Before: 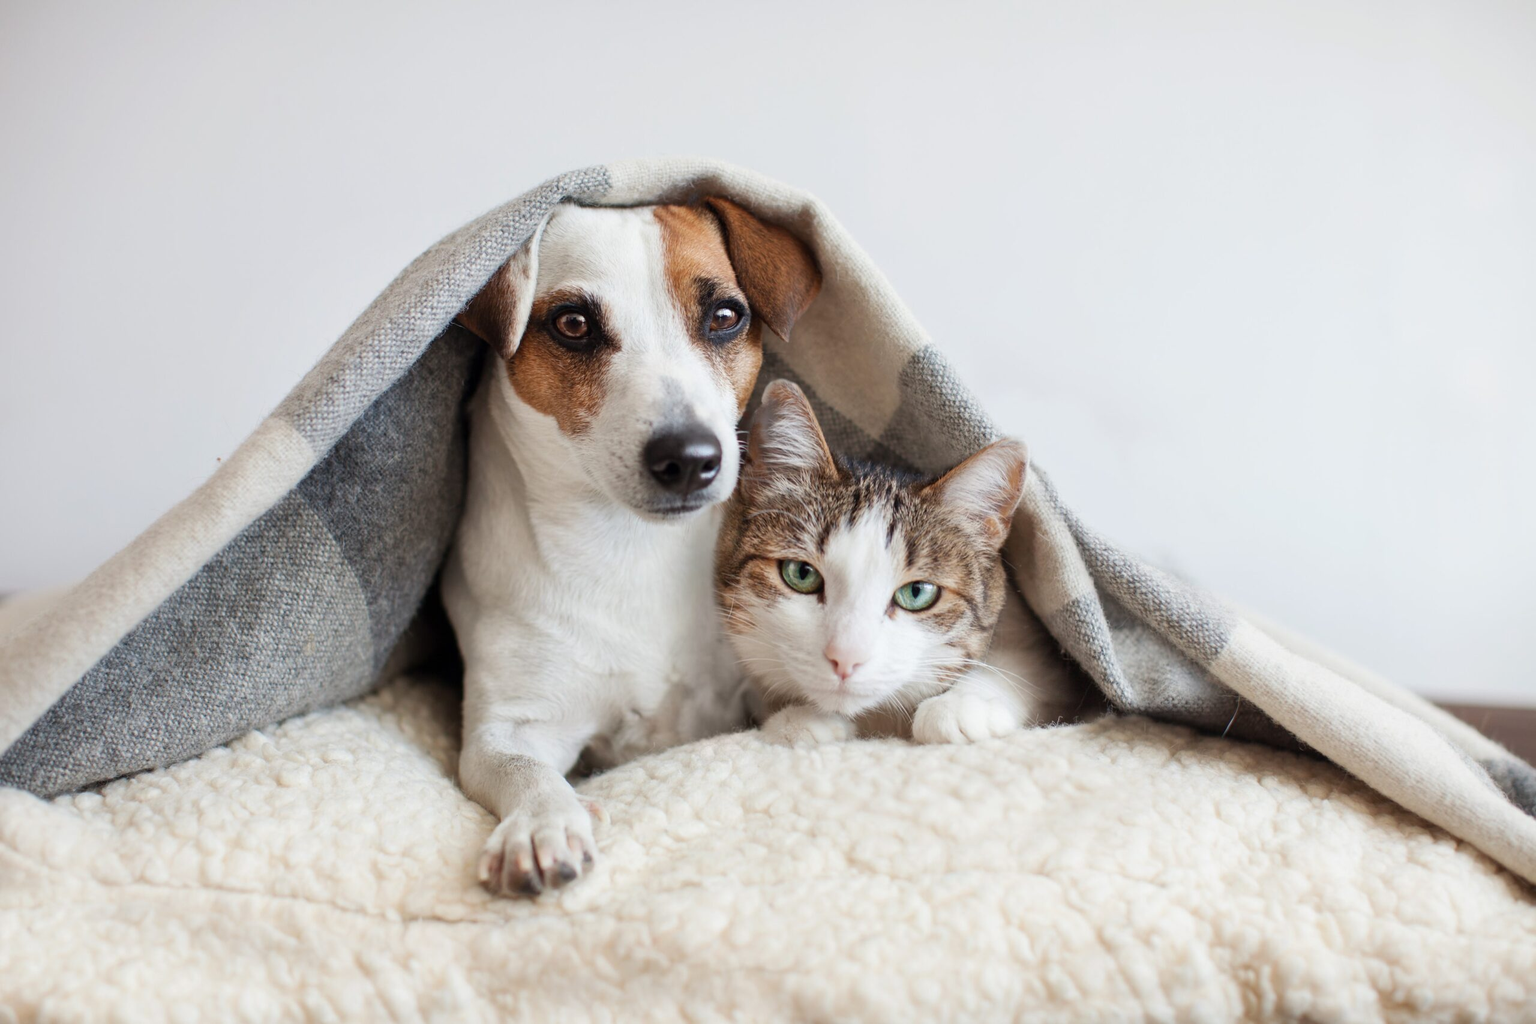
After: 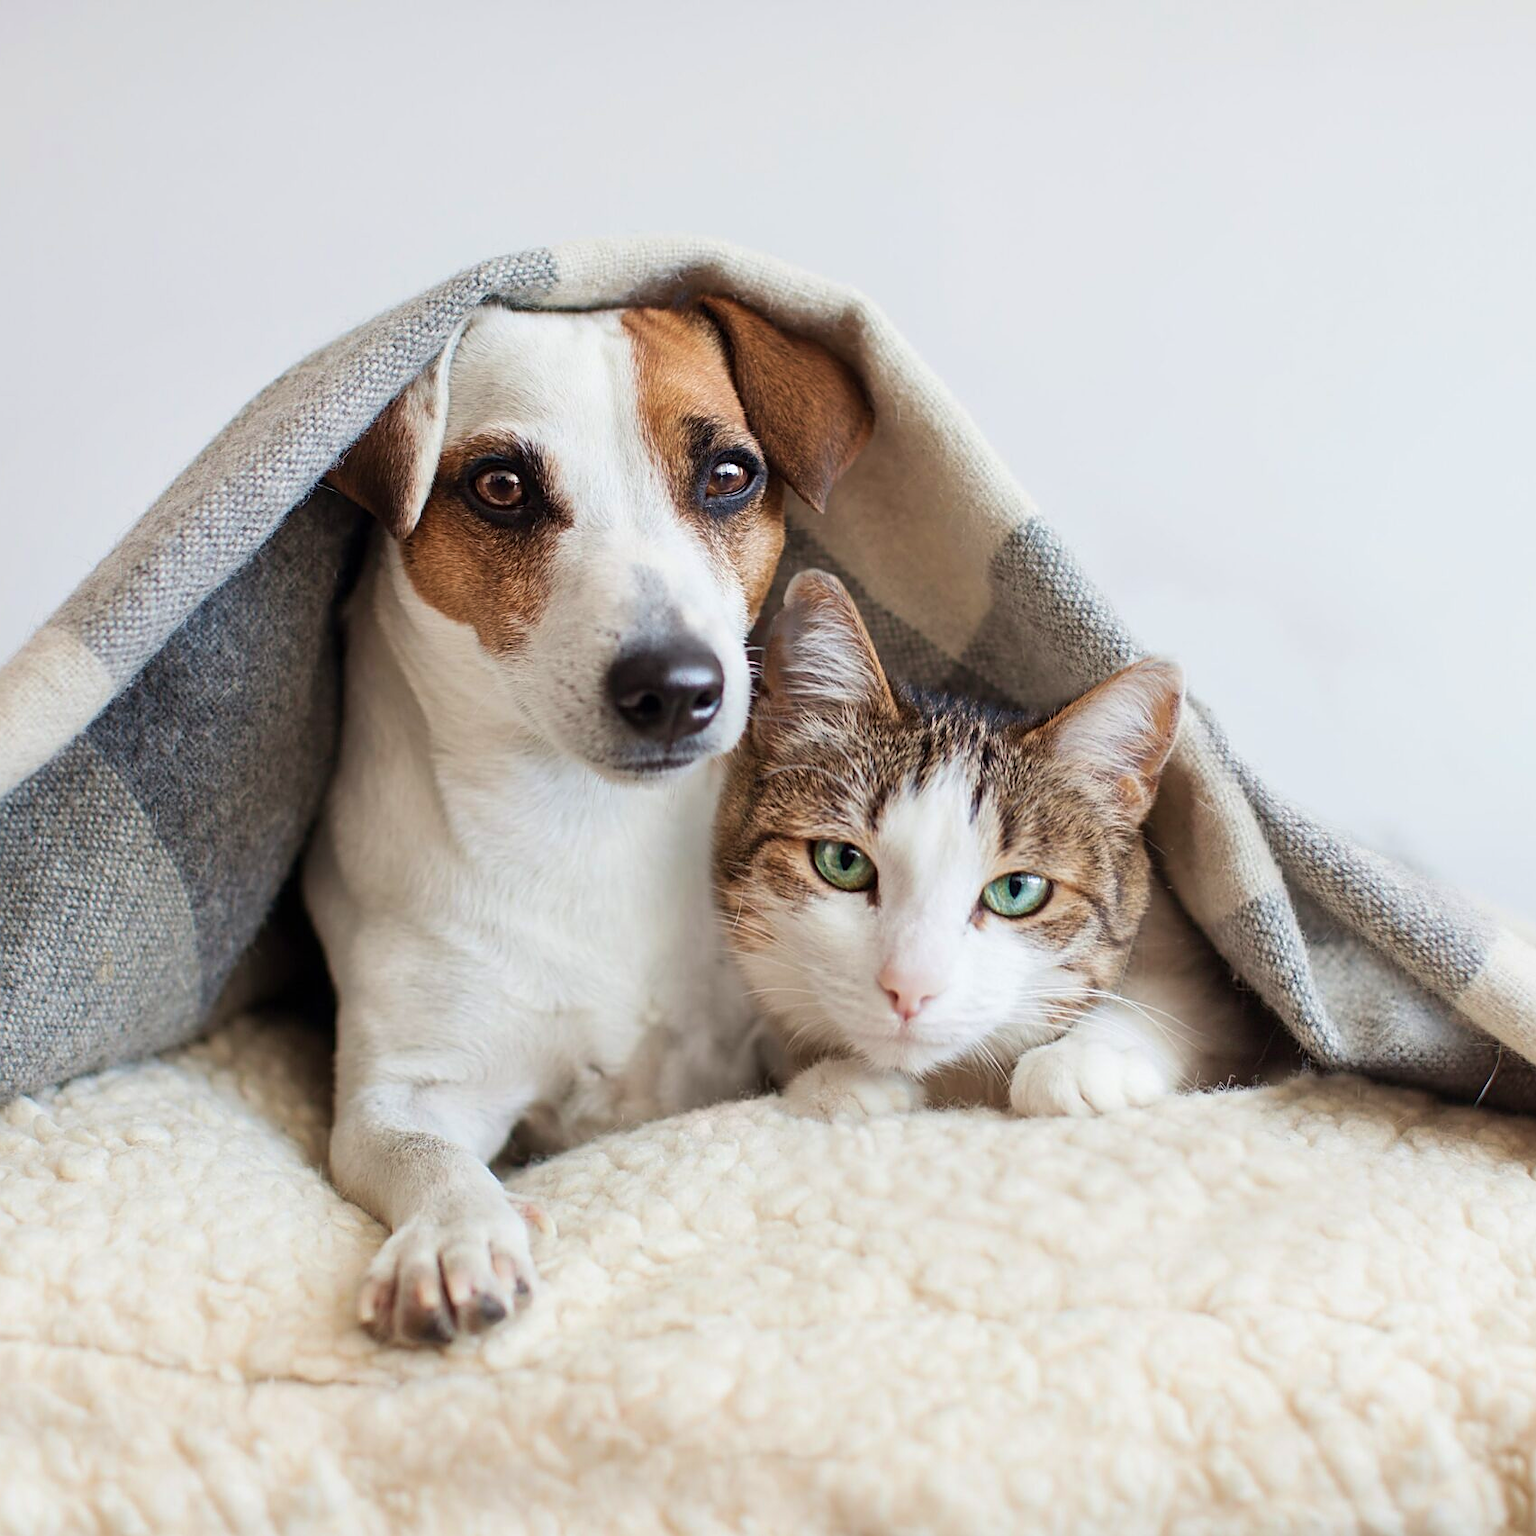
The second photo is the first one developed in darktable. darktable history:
crop and rotate: left 15.601%, right 17.748%
sharpen: on, module defaults
velvia: on, module defaults
